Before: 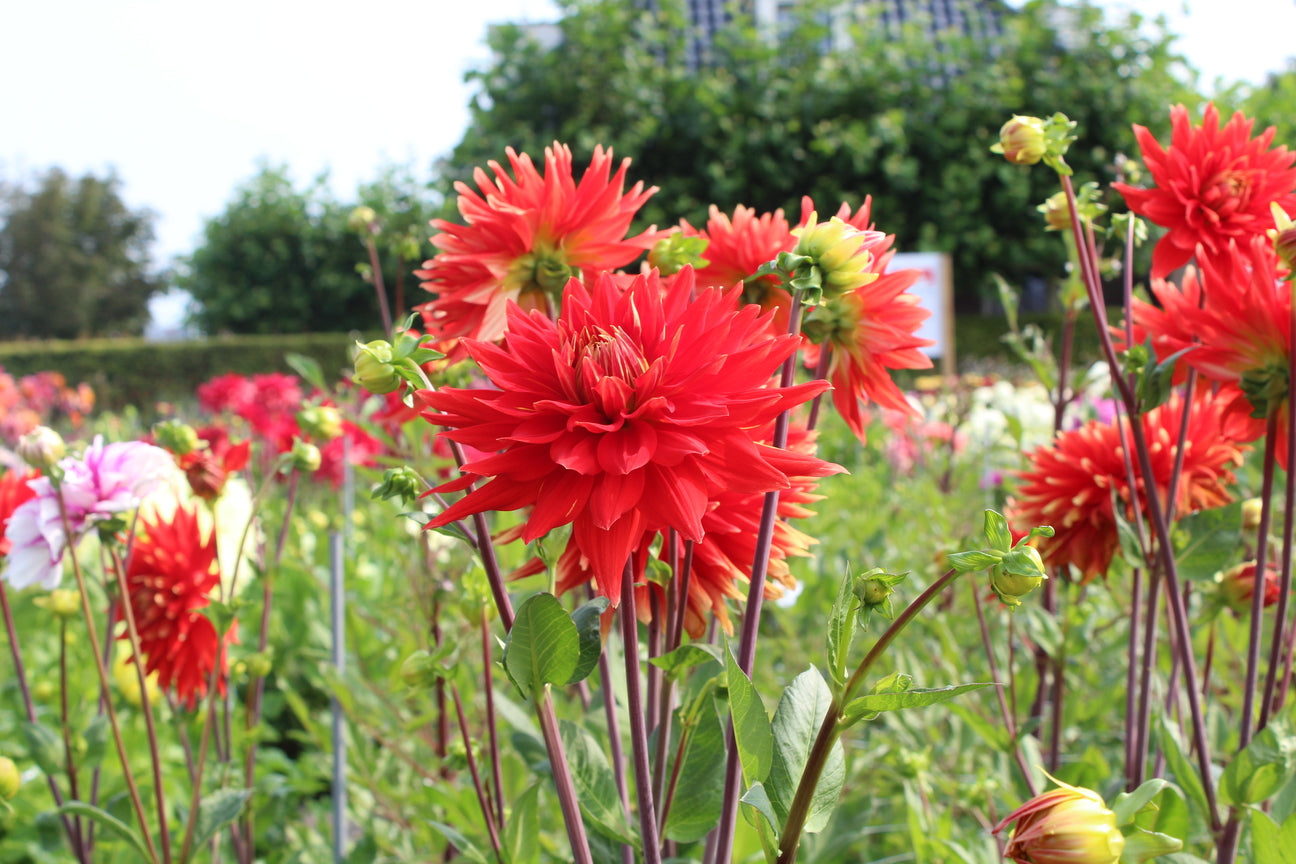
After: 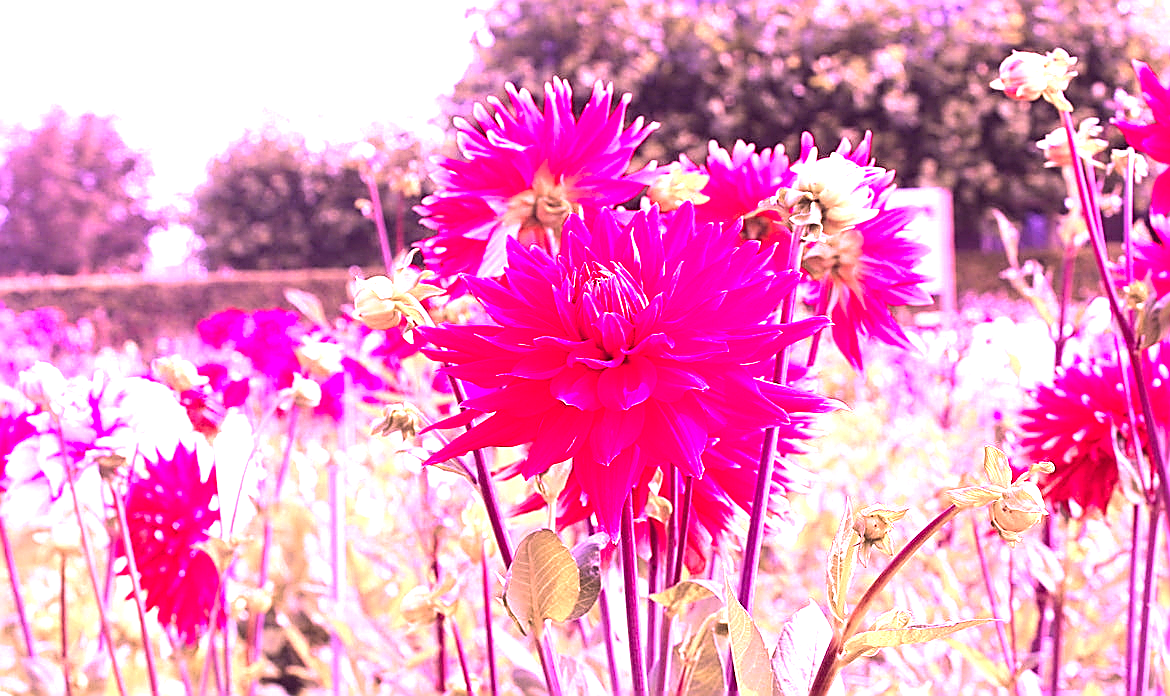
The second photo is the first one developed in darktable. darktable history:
exposure: black level correction 0, exposure 1.75 EV, compensate exposure bias true, compensate highlight preservation false
color calibration: illuminant custom, x 0.261, y 0.521, temperature 7054.11 K
crop: top 7.49%, right 9.717%, bottom 11.943%
sharpen: radius 1.685, amount 1.294
